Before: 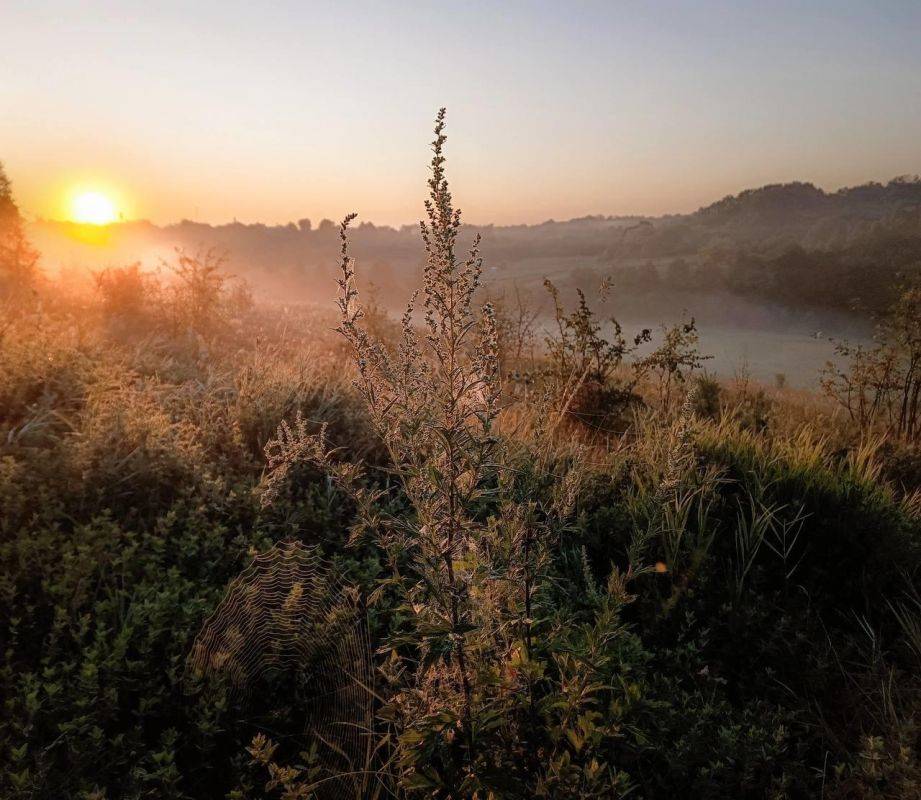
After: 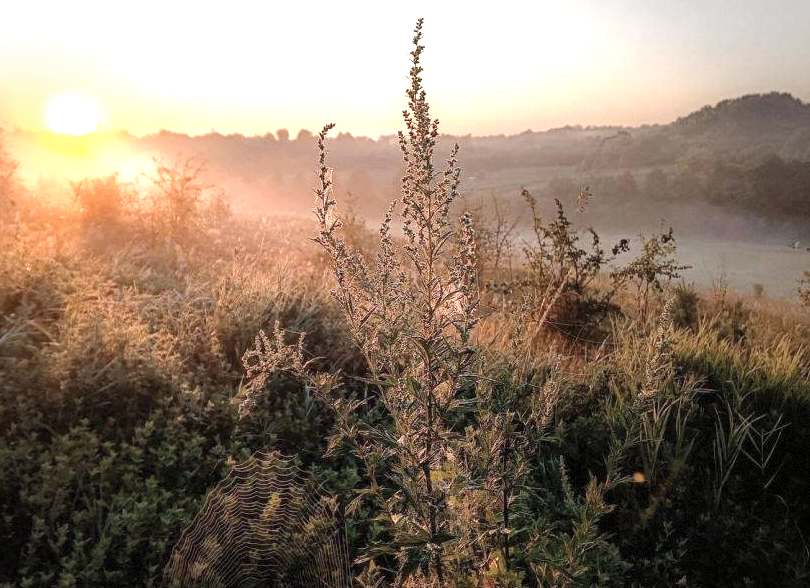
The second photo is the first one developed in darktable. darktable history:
color correction: saturation 0.8
vignetting: fall-off start 91%, fall-off radius 39.39%, brightness -0.182, saturation -0.3, width/height ratio 1.219, shape 1.3, dithering 8-bit output, unbound false
exposure: black level correction 0, exposure 0.877 EV, compensate exposure bias true, compensate highlight preservation false
crop and rotate: left 2.425%, top 11.305%, right 9.6%, bottom 15.08%
